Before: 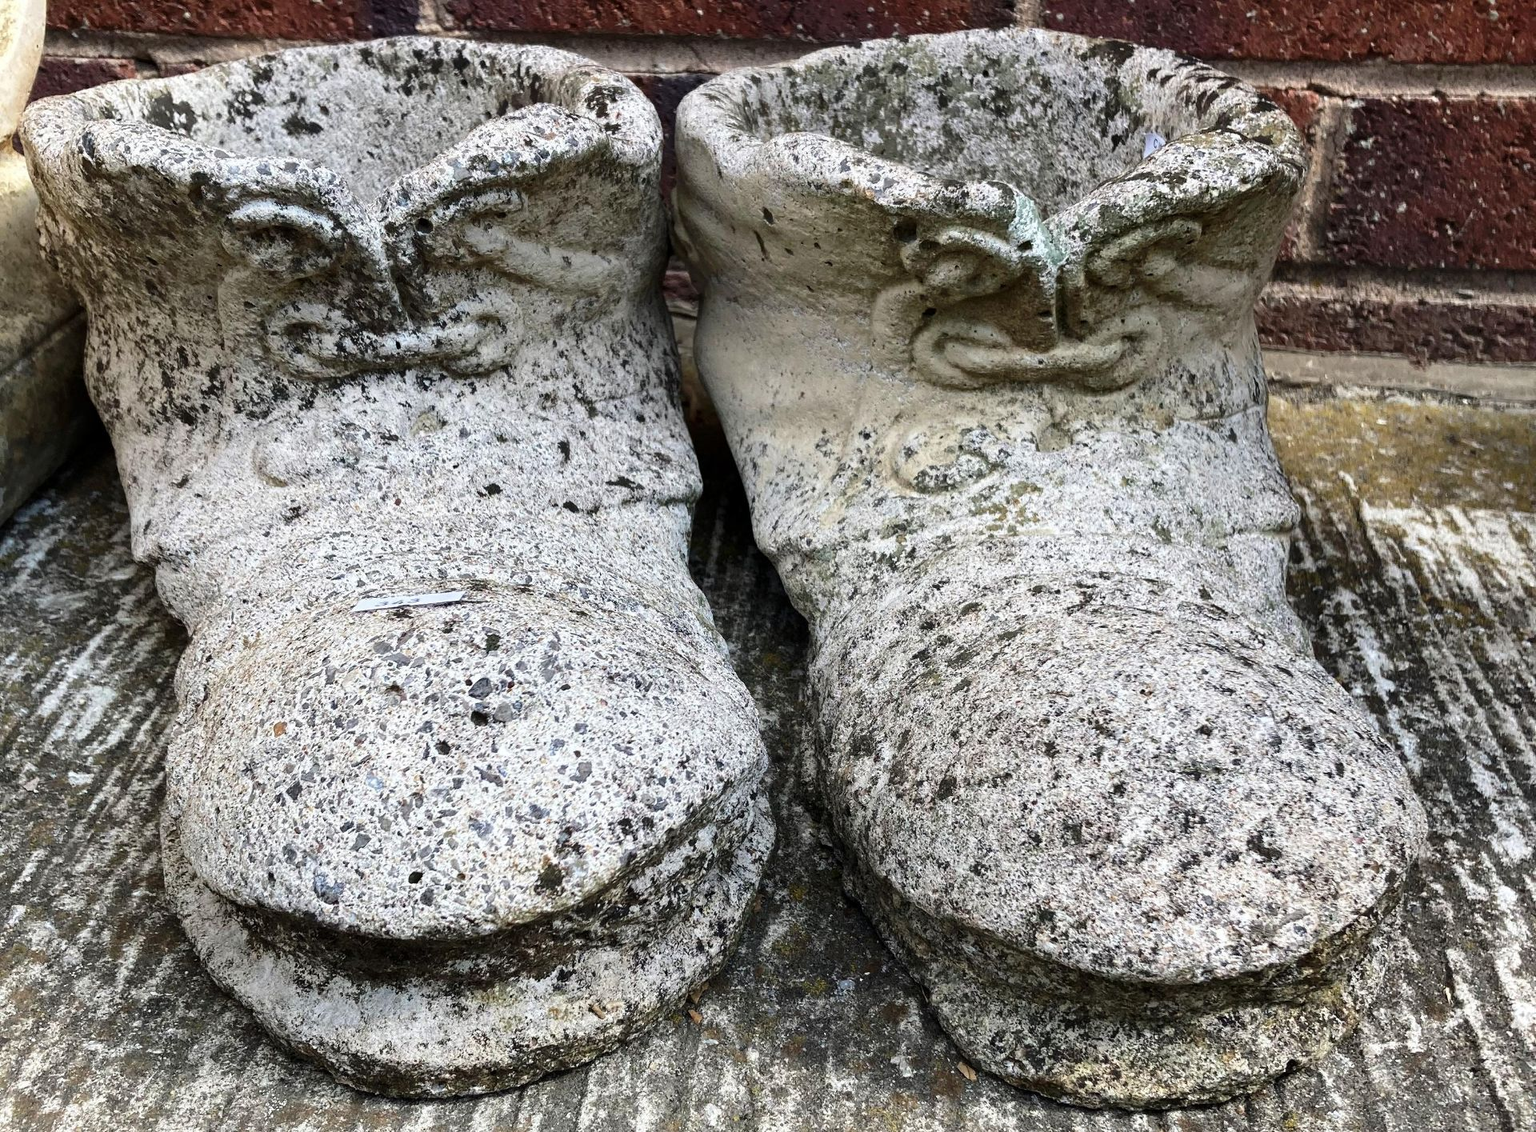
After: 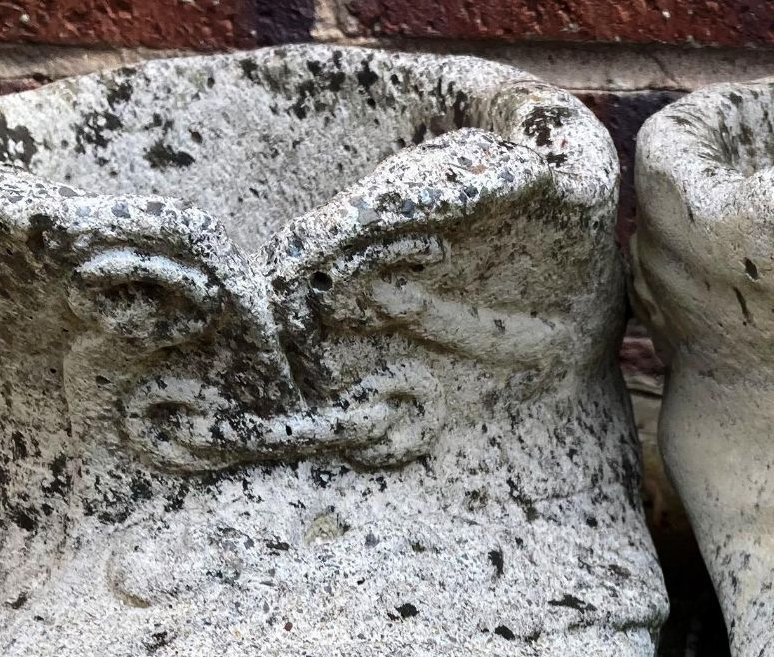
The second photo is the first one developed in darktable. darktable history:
crop and rotate: left 10.891%, top 0.076%, right 48.783%, bottom 53.446%
